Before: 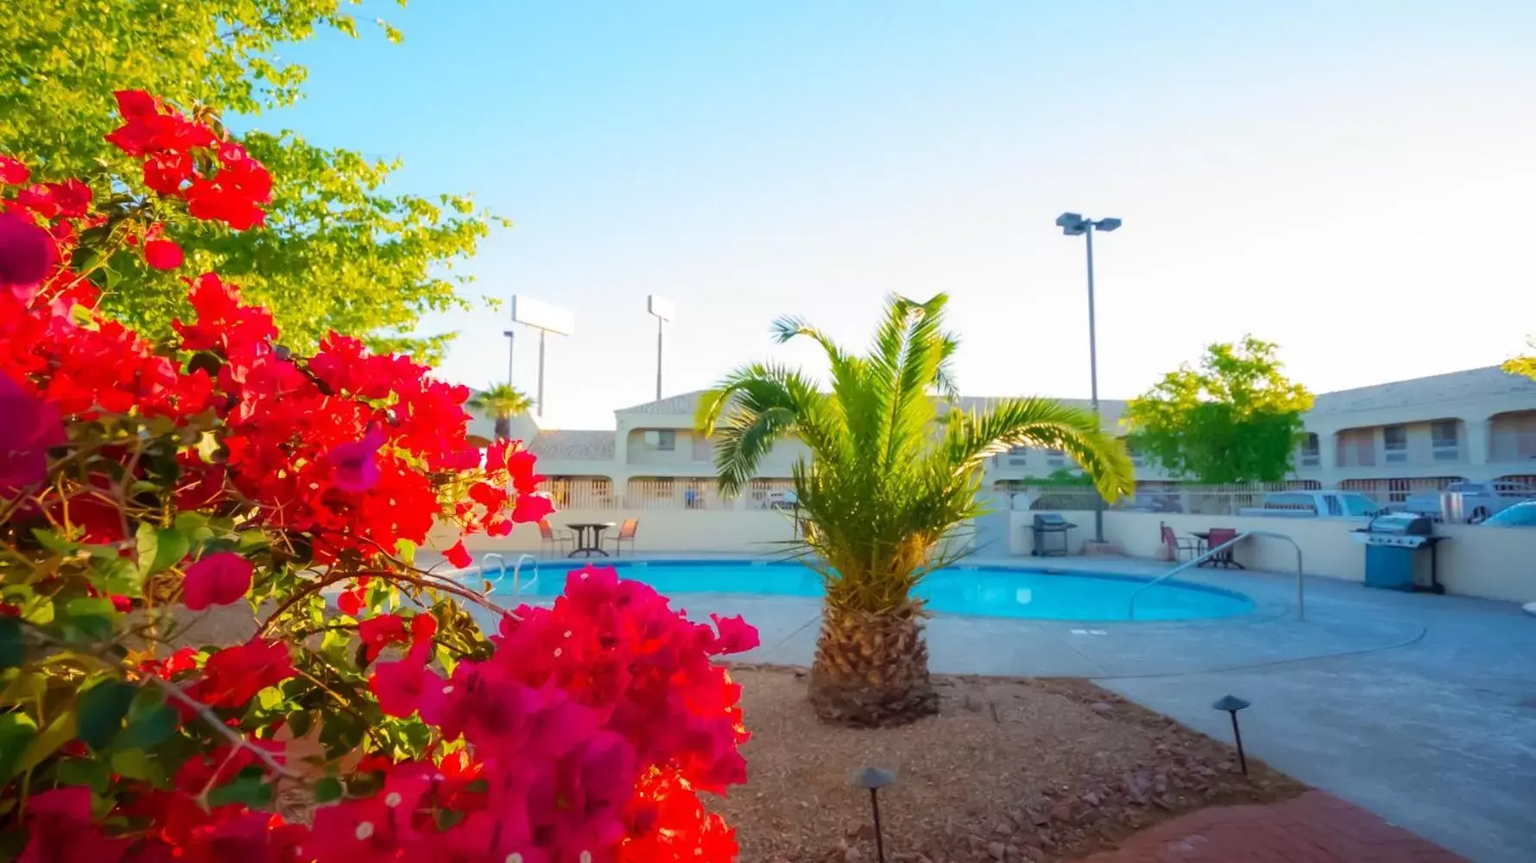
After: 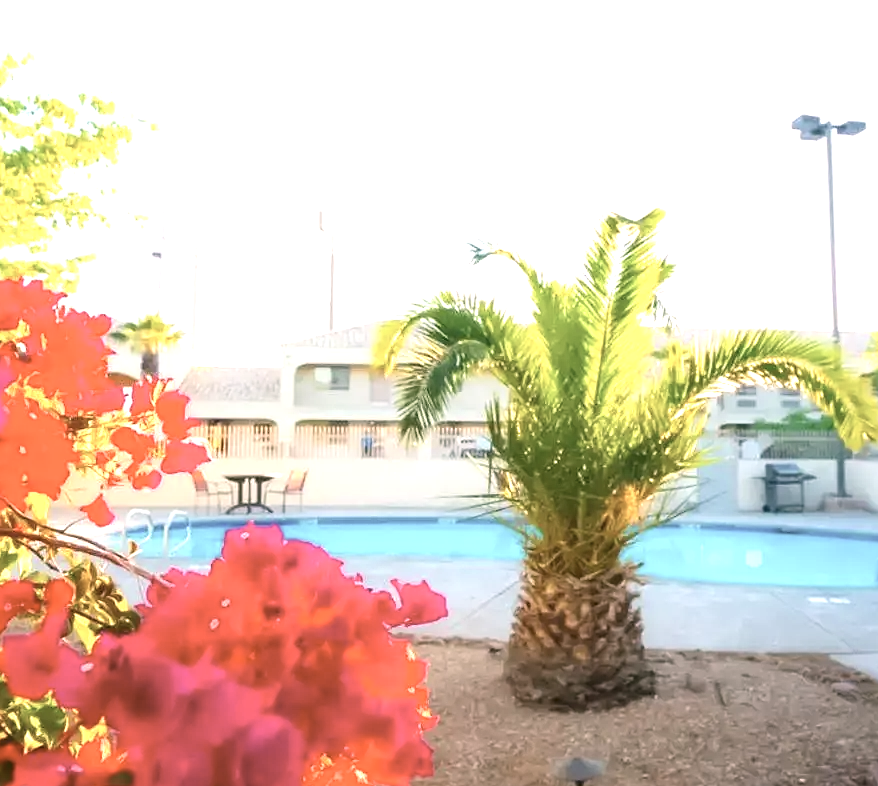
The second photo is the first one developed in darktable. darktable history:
exposure: black level correction 0, exposure 1.199 EV, compensate exposure bias true, compensate highlight preservation false
contrast brightness saturation: contrast 0.096, saturation -0.374
sharpen: radius 1.235, amount 0.296, threshold 0.17
color correction: highlights a* 4.54, highlights b* 4.94, shadows a* -7.44, shadows b* 4.67
crop and rotate: angle 0.016°, left 24.273%, top 13.234%, right 26.346%, bottom 8.047%
